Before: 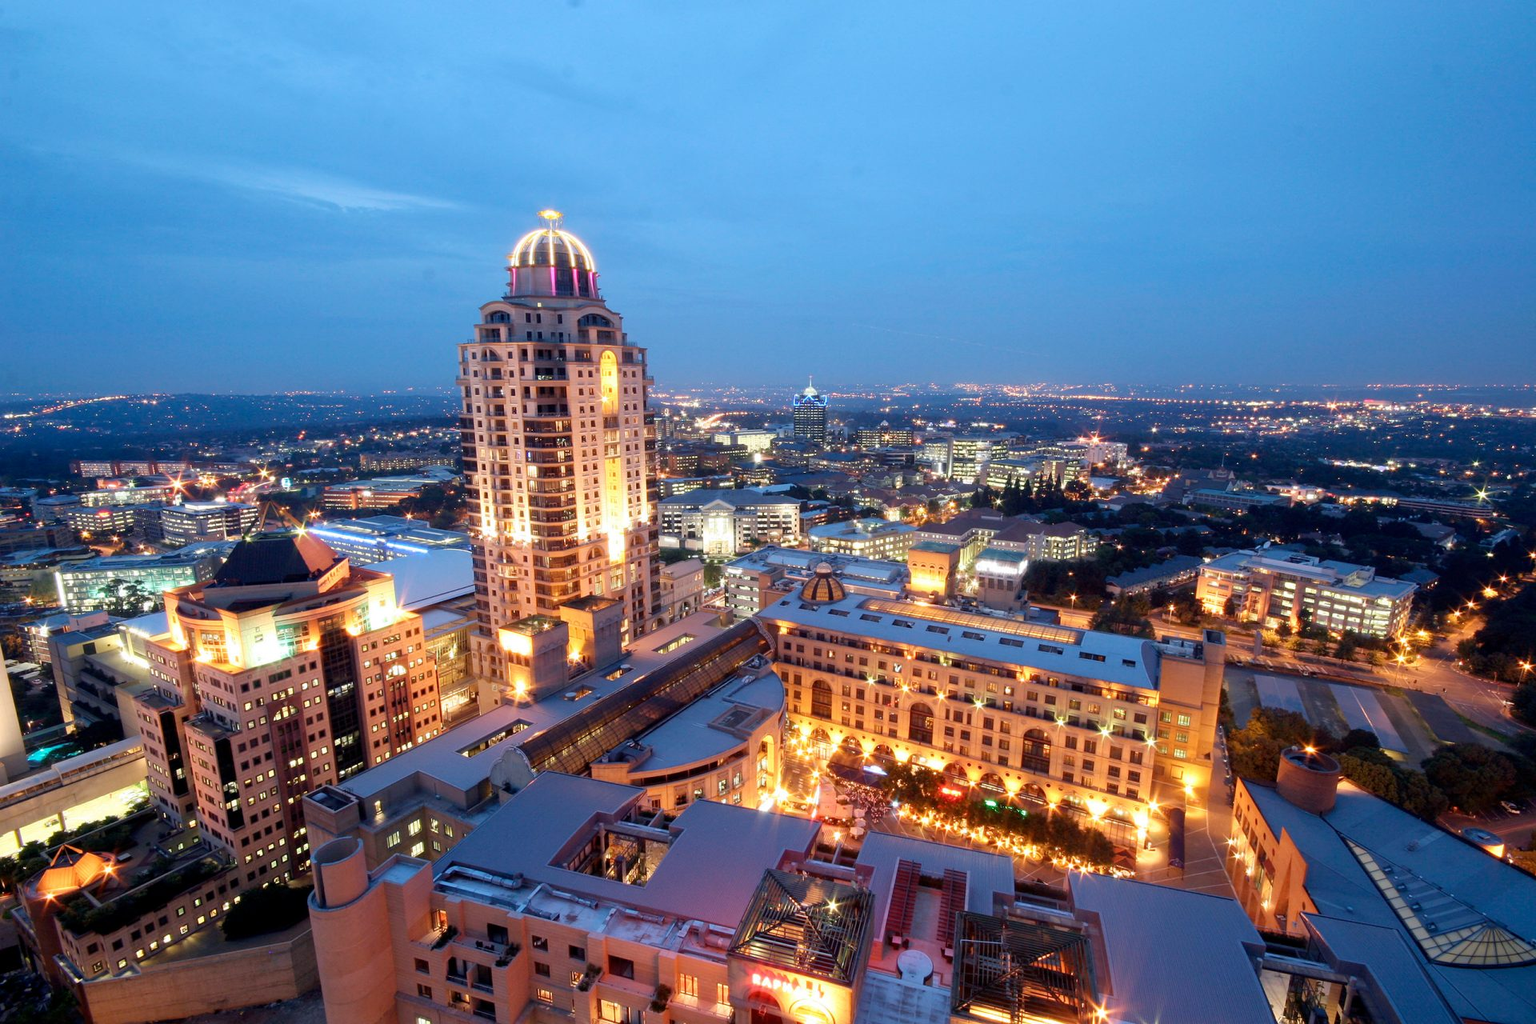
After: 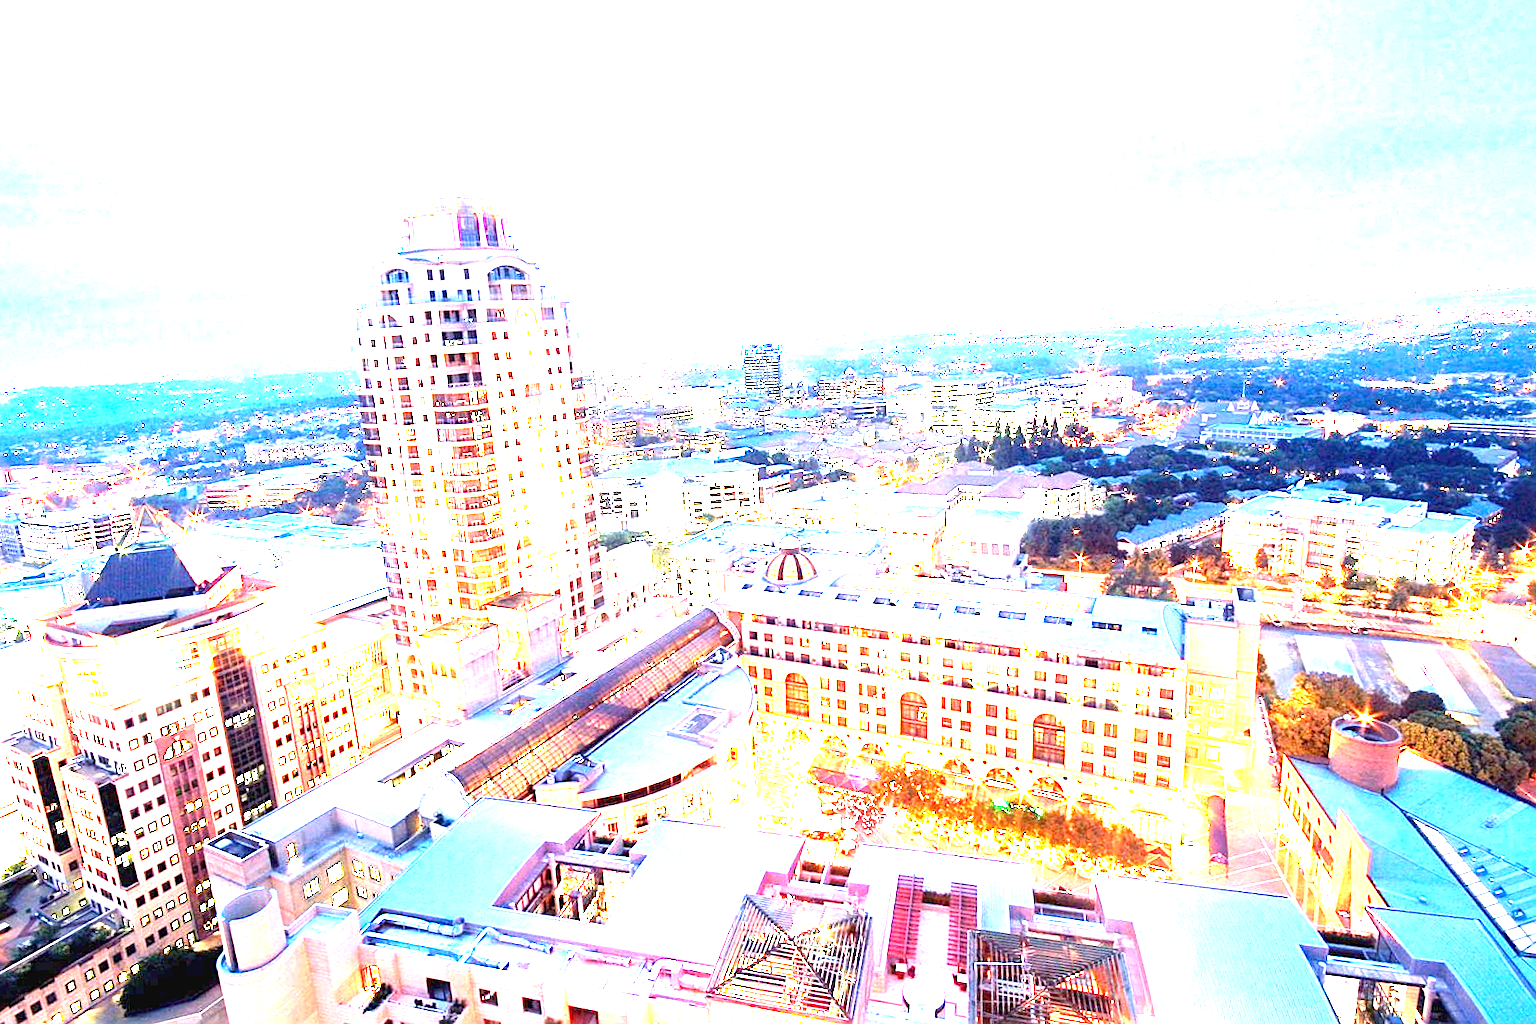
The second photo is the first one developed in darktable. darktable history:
sharpen: amount 0.544
crop and rotate: angle 3.57°, left 5.811%, top 5.714%
exposure: black level correction 0, exposure 4.014 EV, compensate highlight preservation false
